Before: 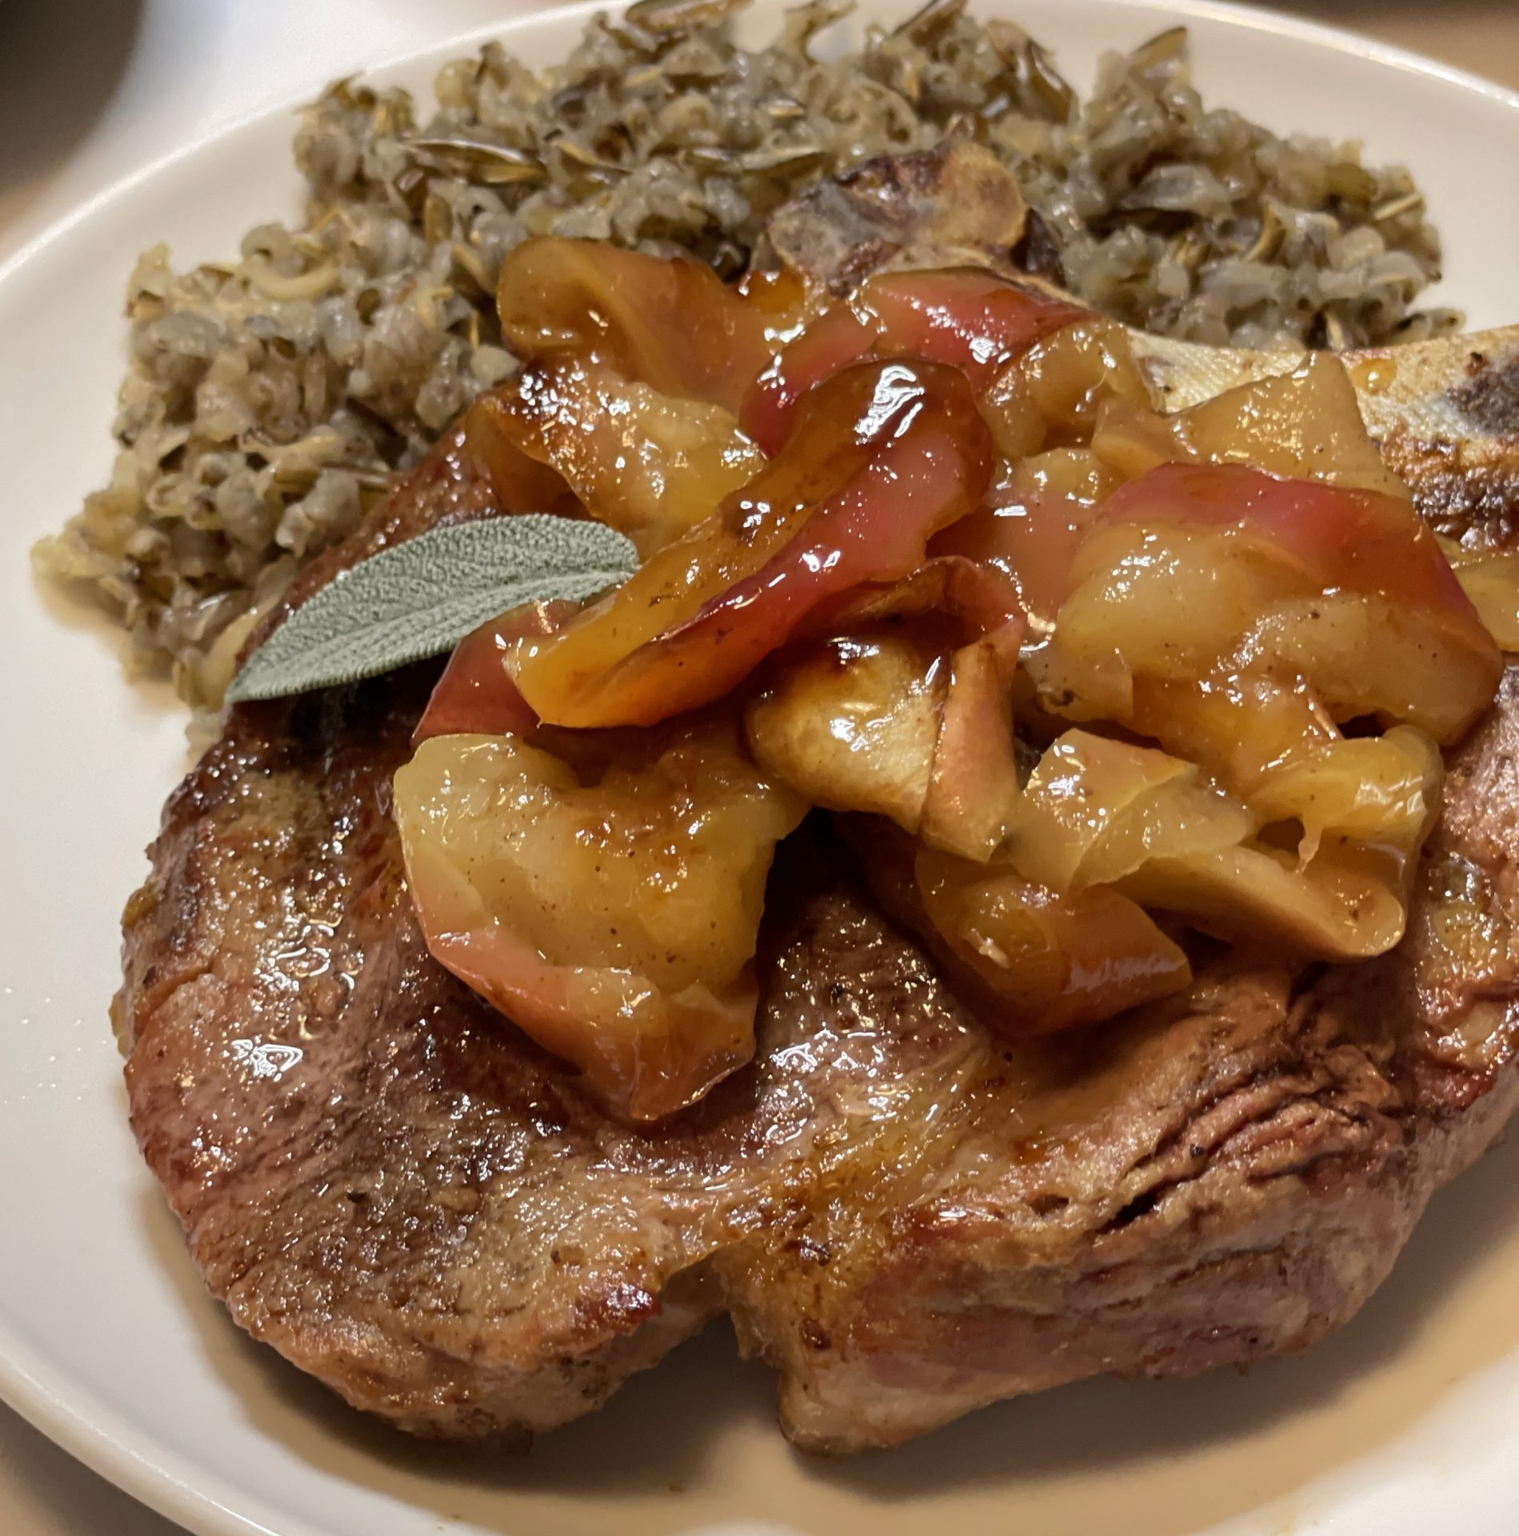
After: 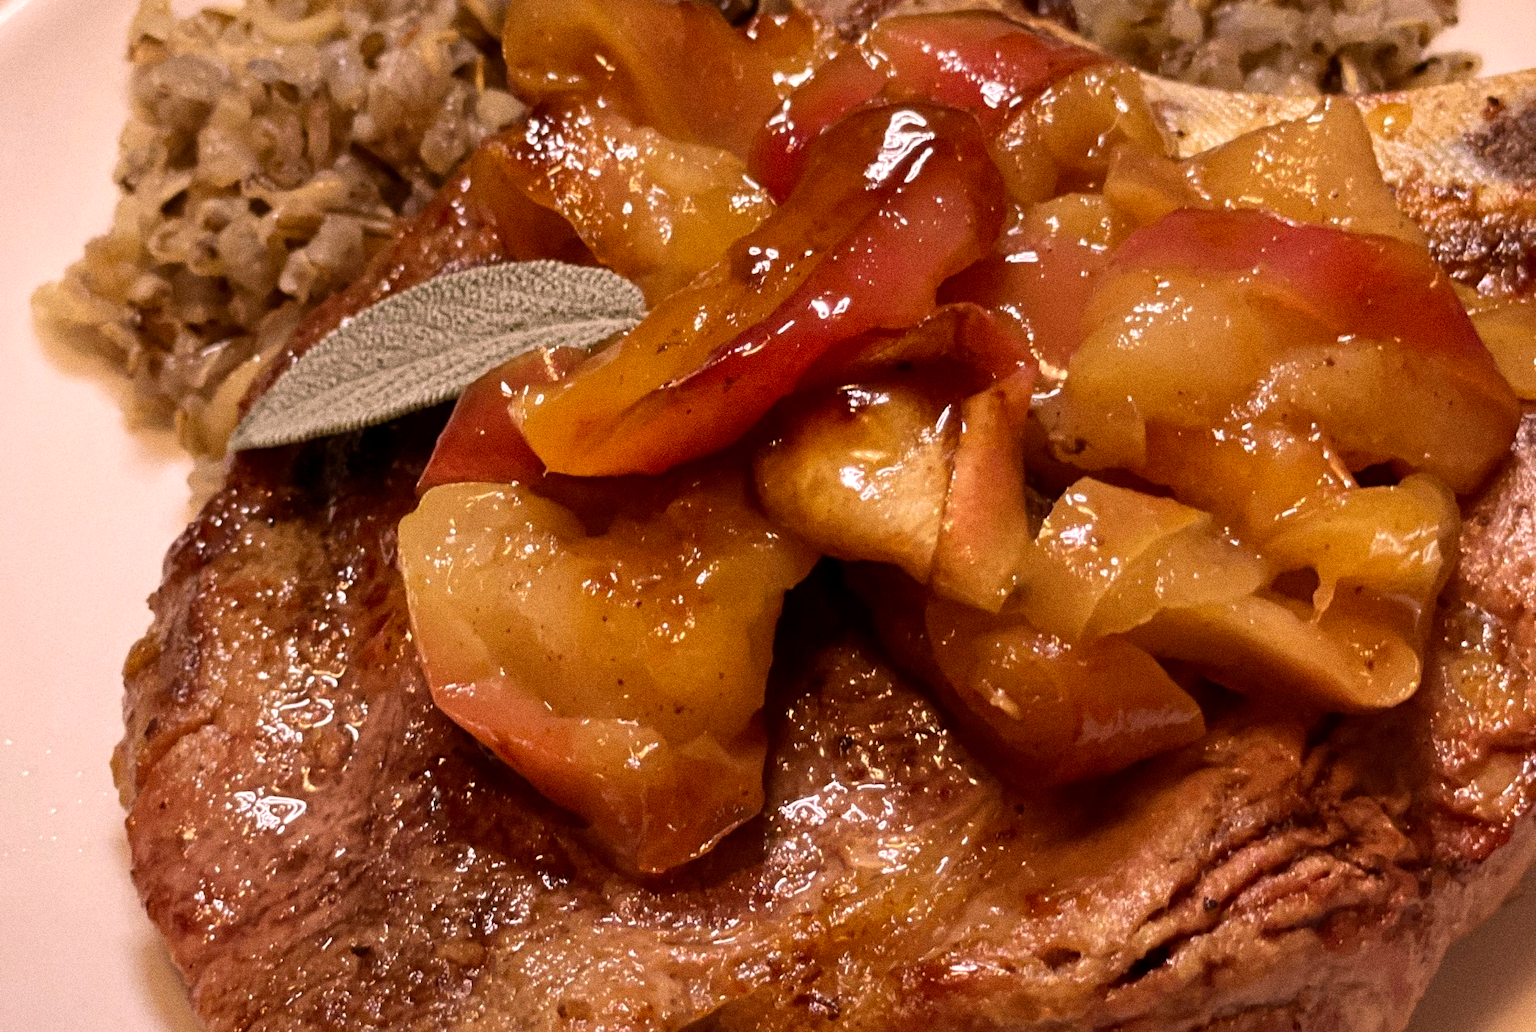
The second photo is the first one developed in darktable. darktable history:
color correction: highlights a* 14.52, highlights b* 4.84
rgb levels: mode RGB, independent channels, levels [[0, 0.5, 1], [0, 0.521, 1], [0, 0.536, 1]]
crop: top 16.727%, bottom 16.727%
exposure: black level correction 0.001, exposure 0.191 EV, compensate highlight preservation false
grain: coarseness 0.09 ISO, strength 40%
